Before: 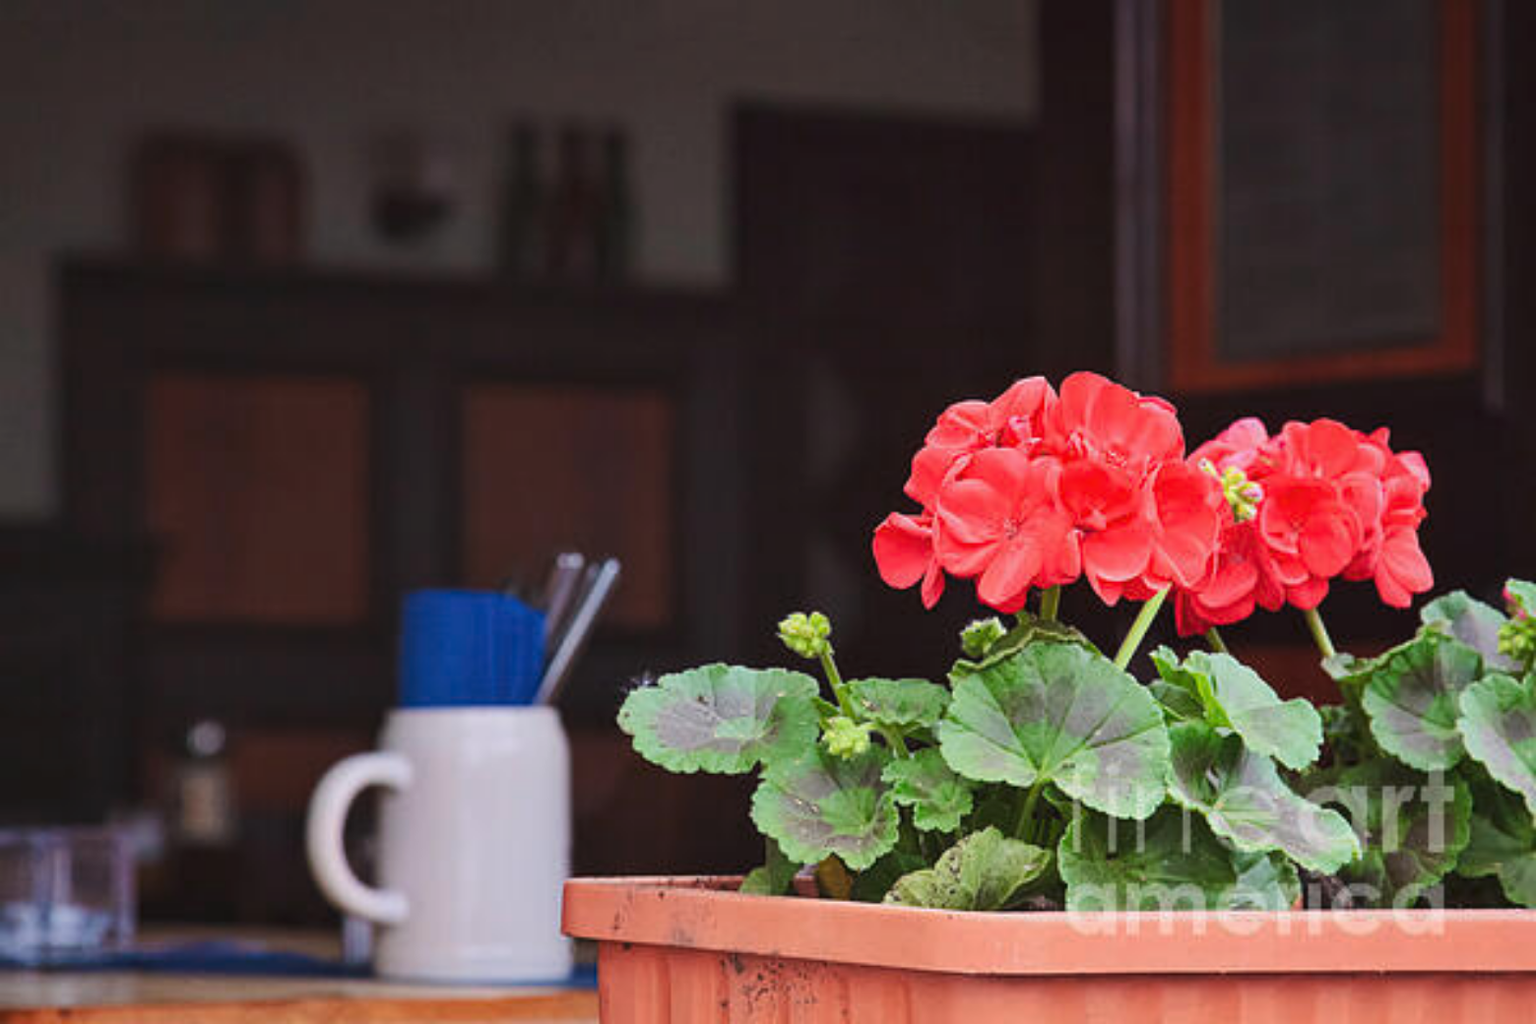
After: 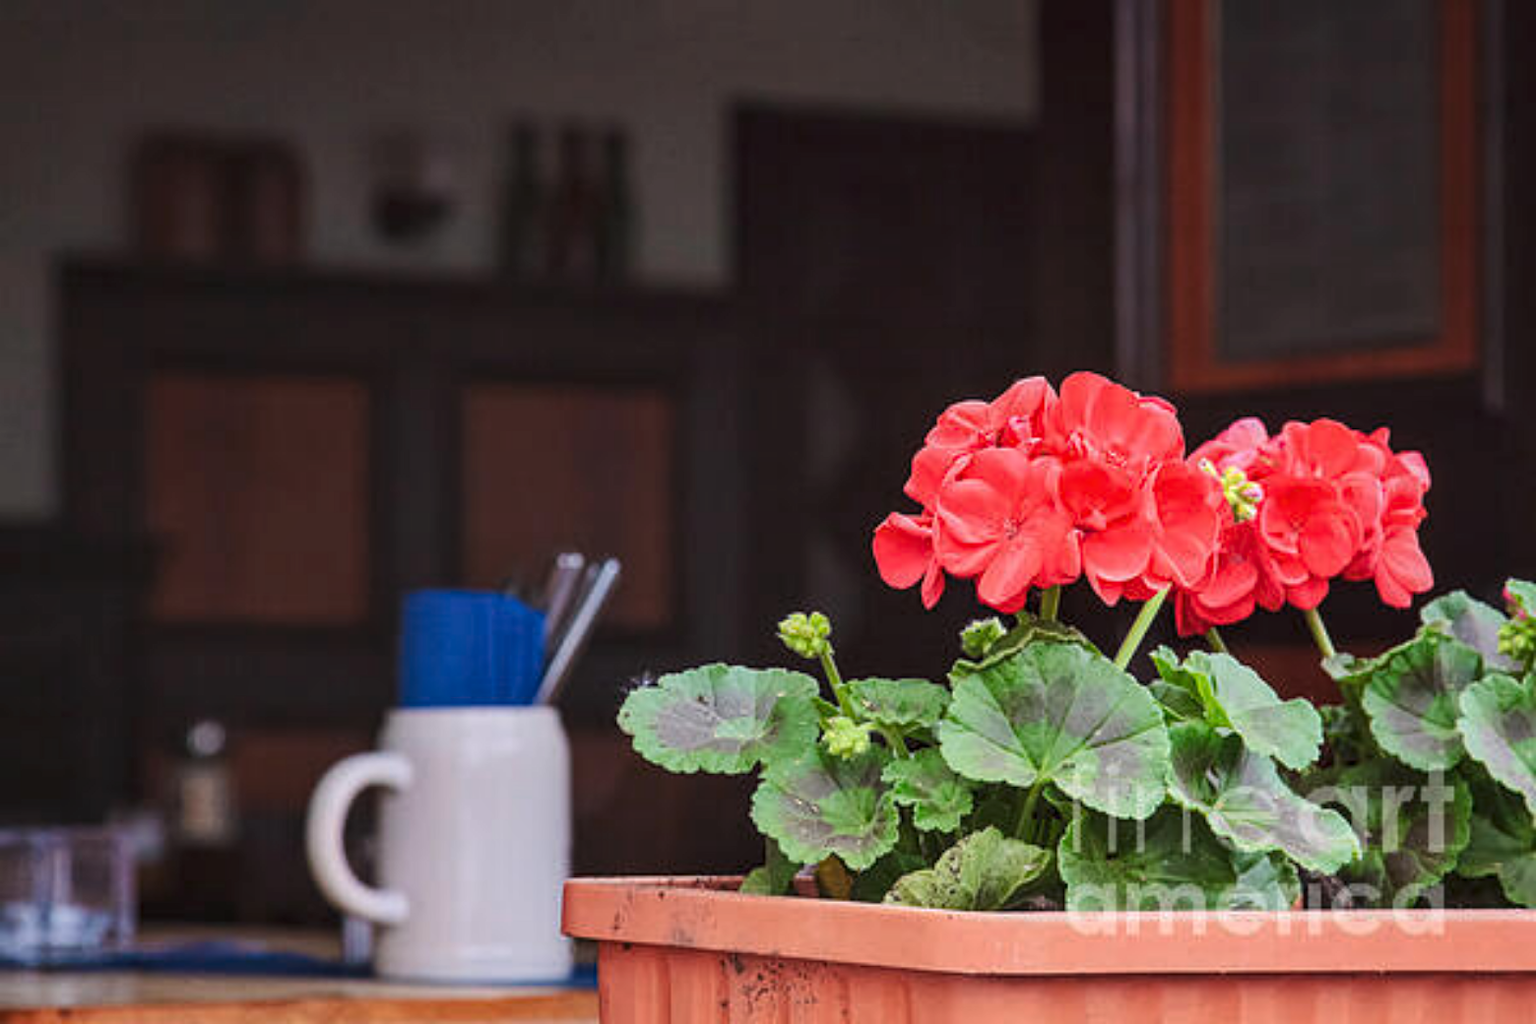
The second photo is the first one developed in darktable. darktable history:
local contrast: on, module defaults
color zones: curves: ch0 [(0, 0.5) (0.143, 0.5) (0.286, 0.5) (0.429, 0.5) (0.571, 0.5) (0.714, 0.476) (0.857, 0.5) (1, 0.5)]; ch2 [(0, 0.5) (0.143, 0.5) (0.286, 0.5) (0.429, 0.5) (0.571, 0.5) (0.714, 0.487) (0.857, 0.5) (1, 0.5)]
